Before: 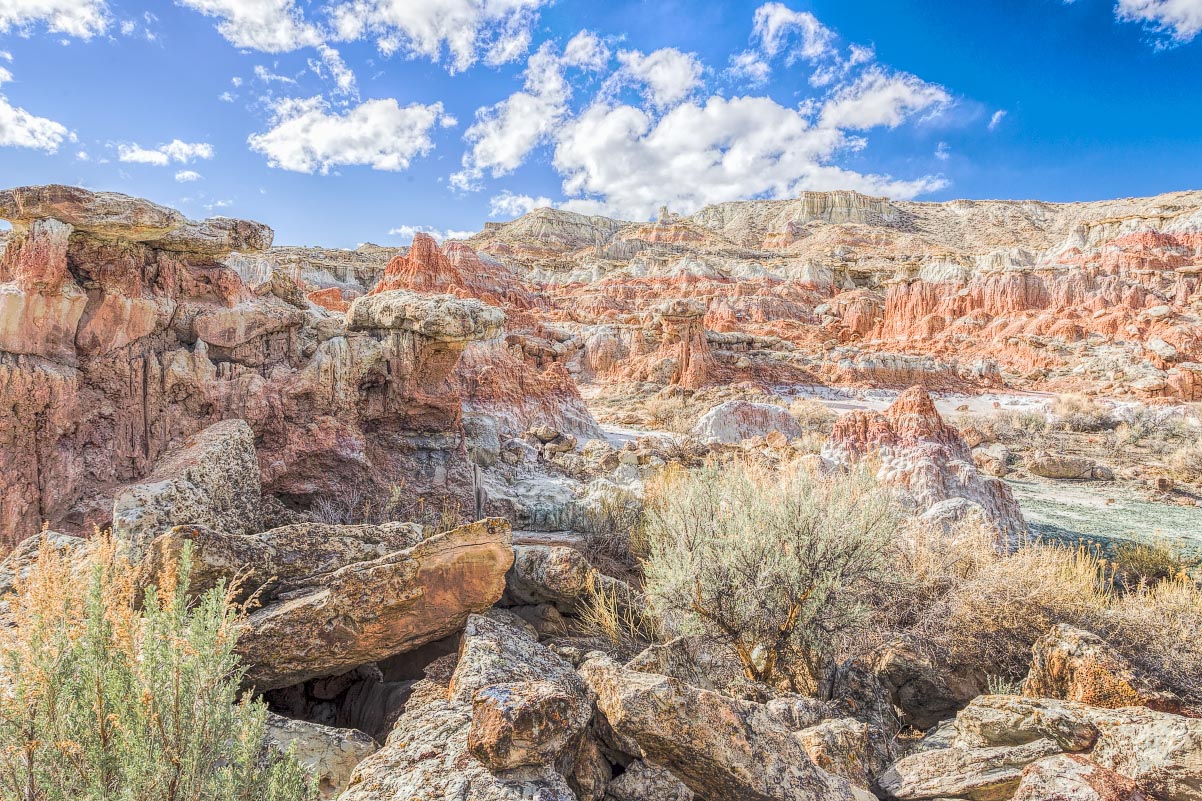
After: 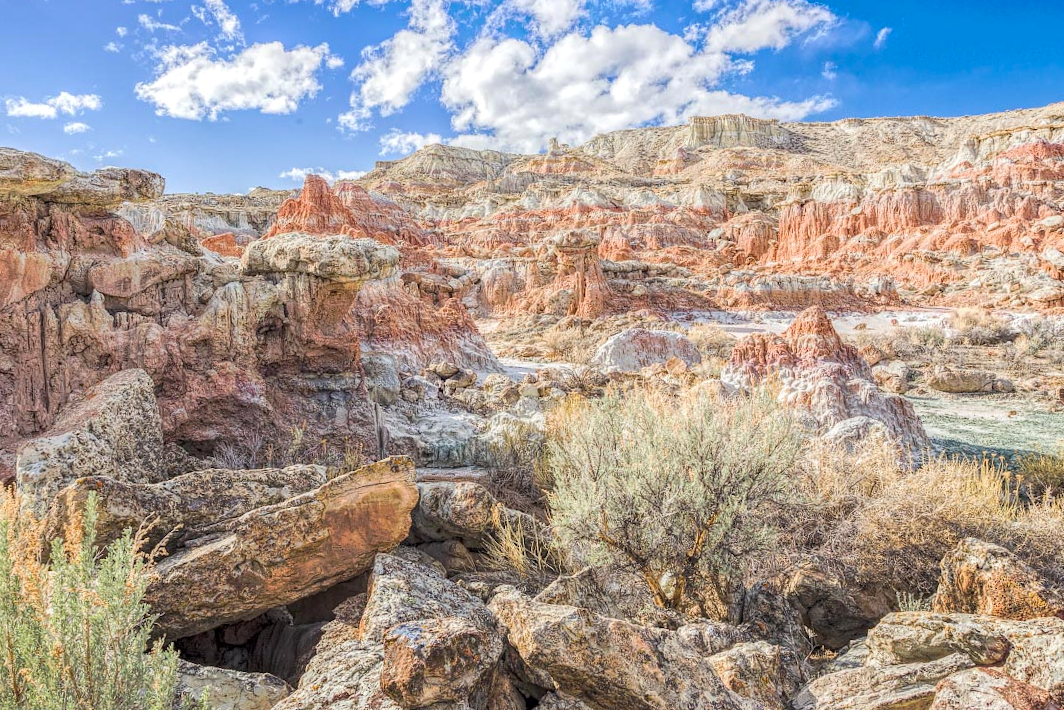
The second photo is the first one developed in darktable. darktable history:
crop and rotate: angle 2.45°, left 5.884%, top 5.703%
shadows and highlights: shadows -8.99, white point adjustment 1.54, highlights 11.14
haze removal: compatibility mode true
